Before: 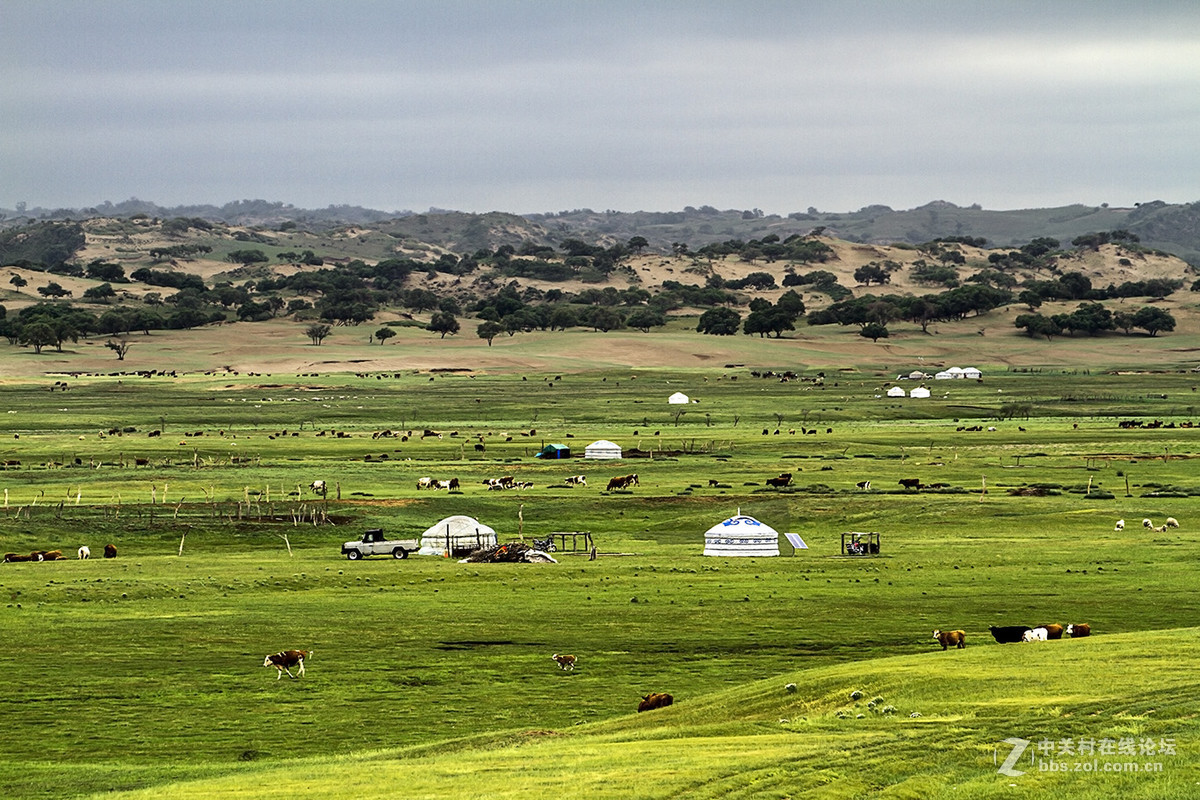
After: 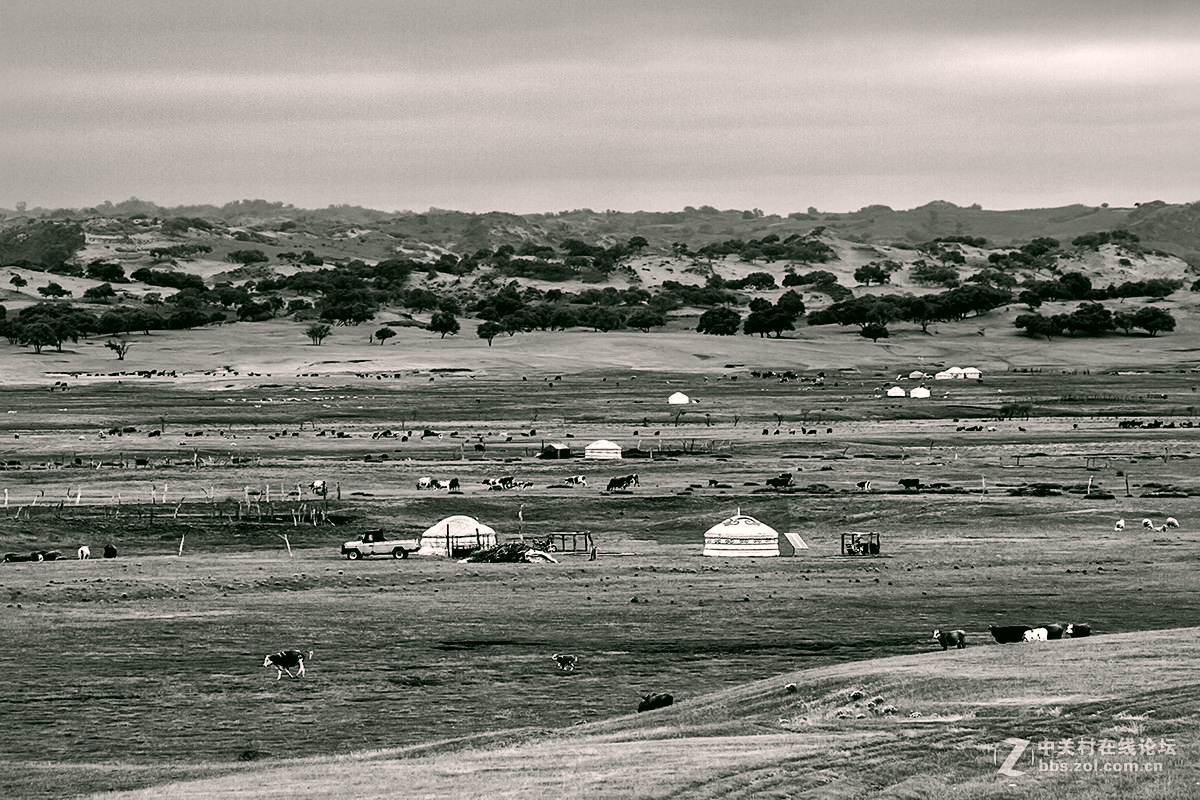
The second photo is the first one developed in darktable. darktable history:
color correction: highlights a* 4.52, highlights b* 4.96, shadows a* -8.25, shadows b* 4.96
local contrast: mode bilateral grid, contrast 20, coarseness 50, detail 173%, midtone range 0.2
color calibration: output gray [0.267, 0.423, 0.261, 0], illuminant as shot in camera, x 0.358, y 0.373, temperature 4628.91 K
